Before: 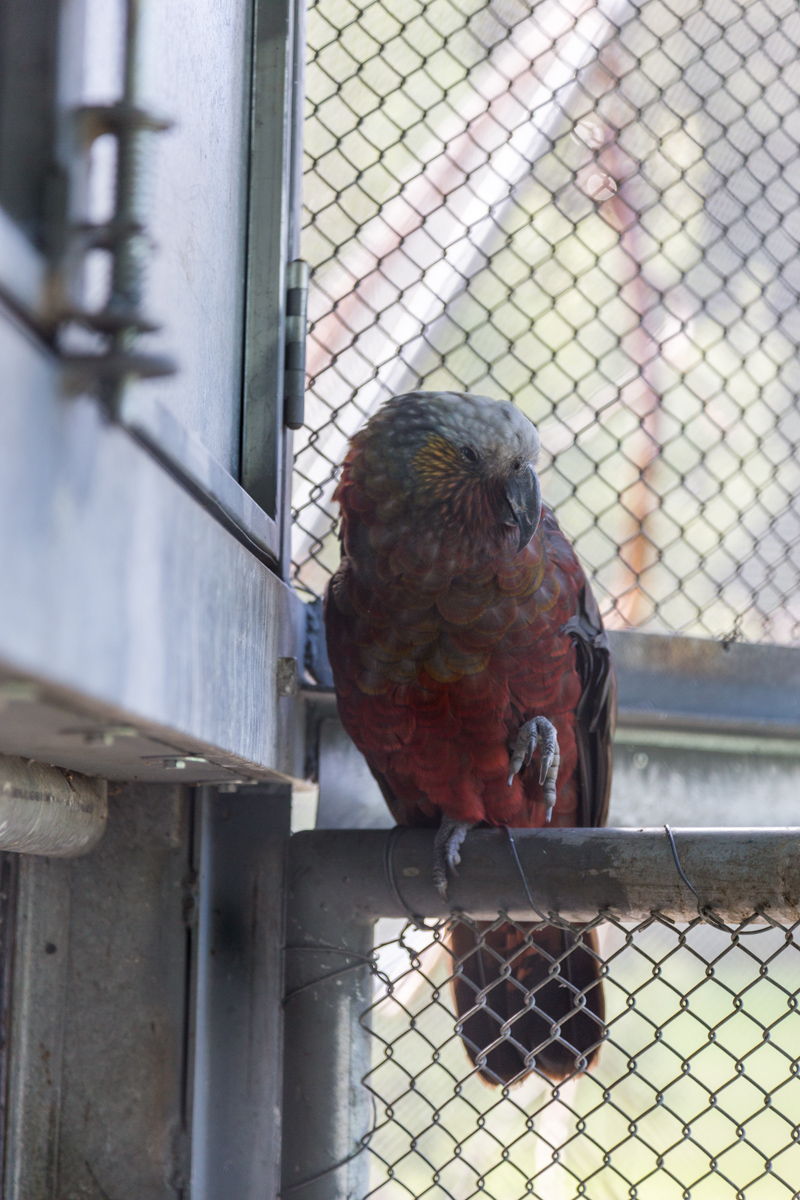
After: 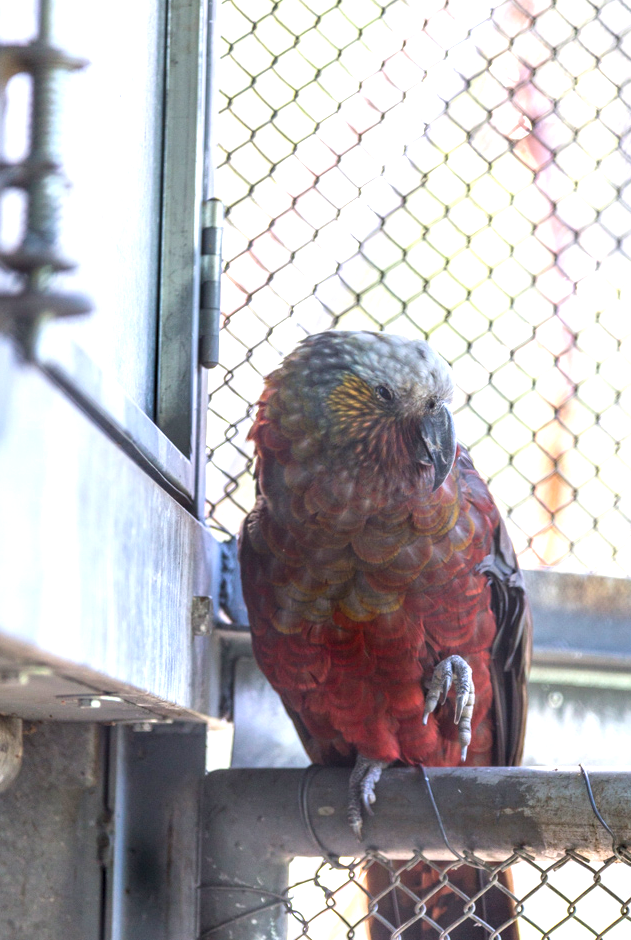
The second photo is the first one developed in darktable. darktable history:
contrast brightness saturation: contrast 0.077, saturation 0.198
exposure: black level correction 0, exposure 0.699 EV, compensate exposure bias true, compensate highlight preservation false
crop and rotate: left 10.783%, top 5.15%, right 10.338%, bottom 16.445%
local contrast: on, module defaults
